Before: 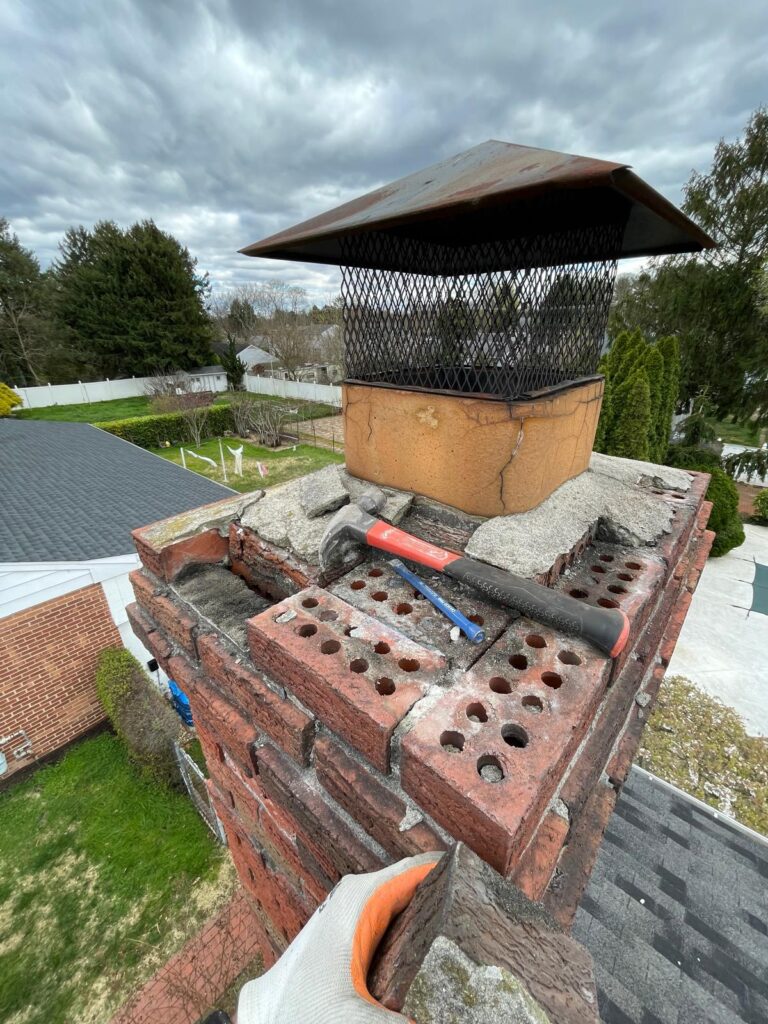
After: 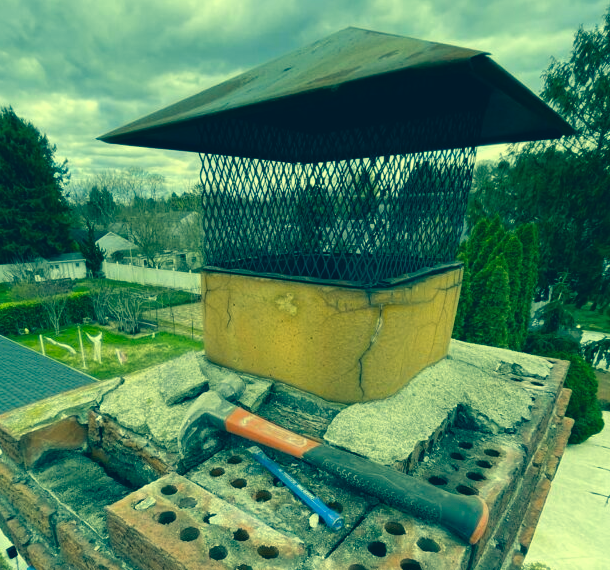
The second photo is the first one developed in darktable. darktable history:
crop: left 18.38%, top 11.092%, right 2.134%, bottom 33.217%
color correction: highlights a* -15.58, highlights b* 40, shadows a* -40, shadows b* -26.18
